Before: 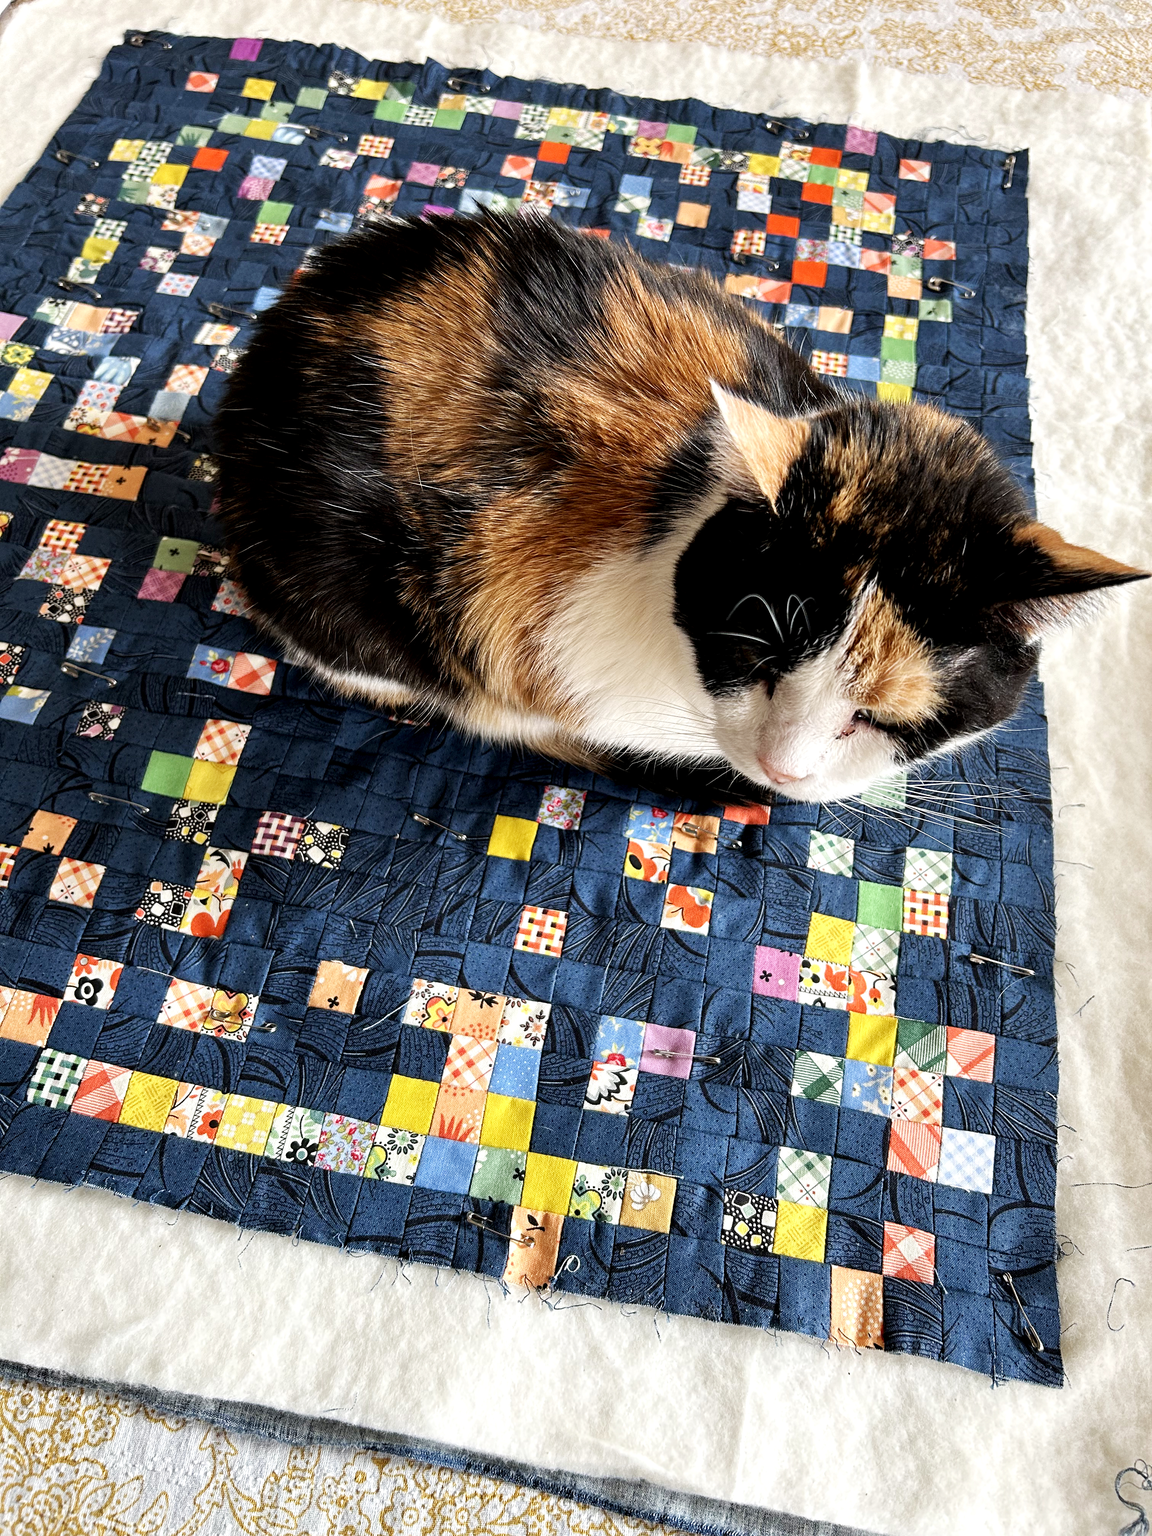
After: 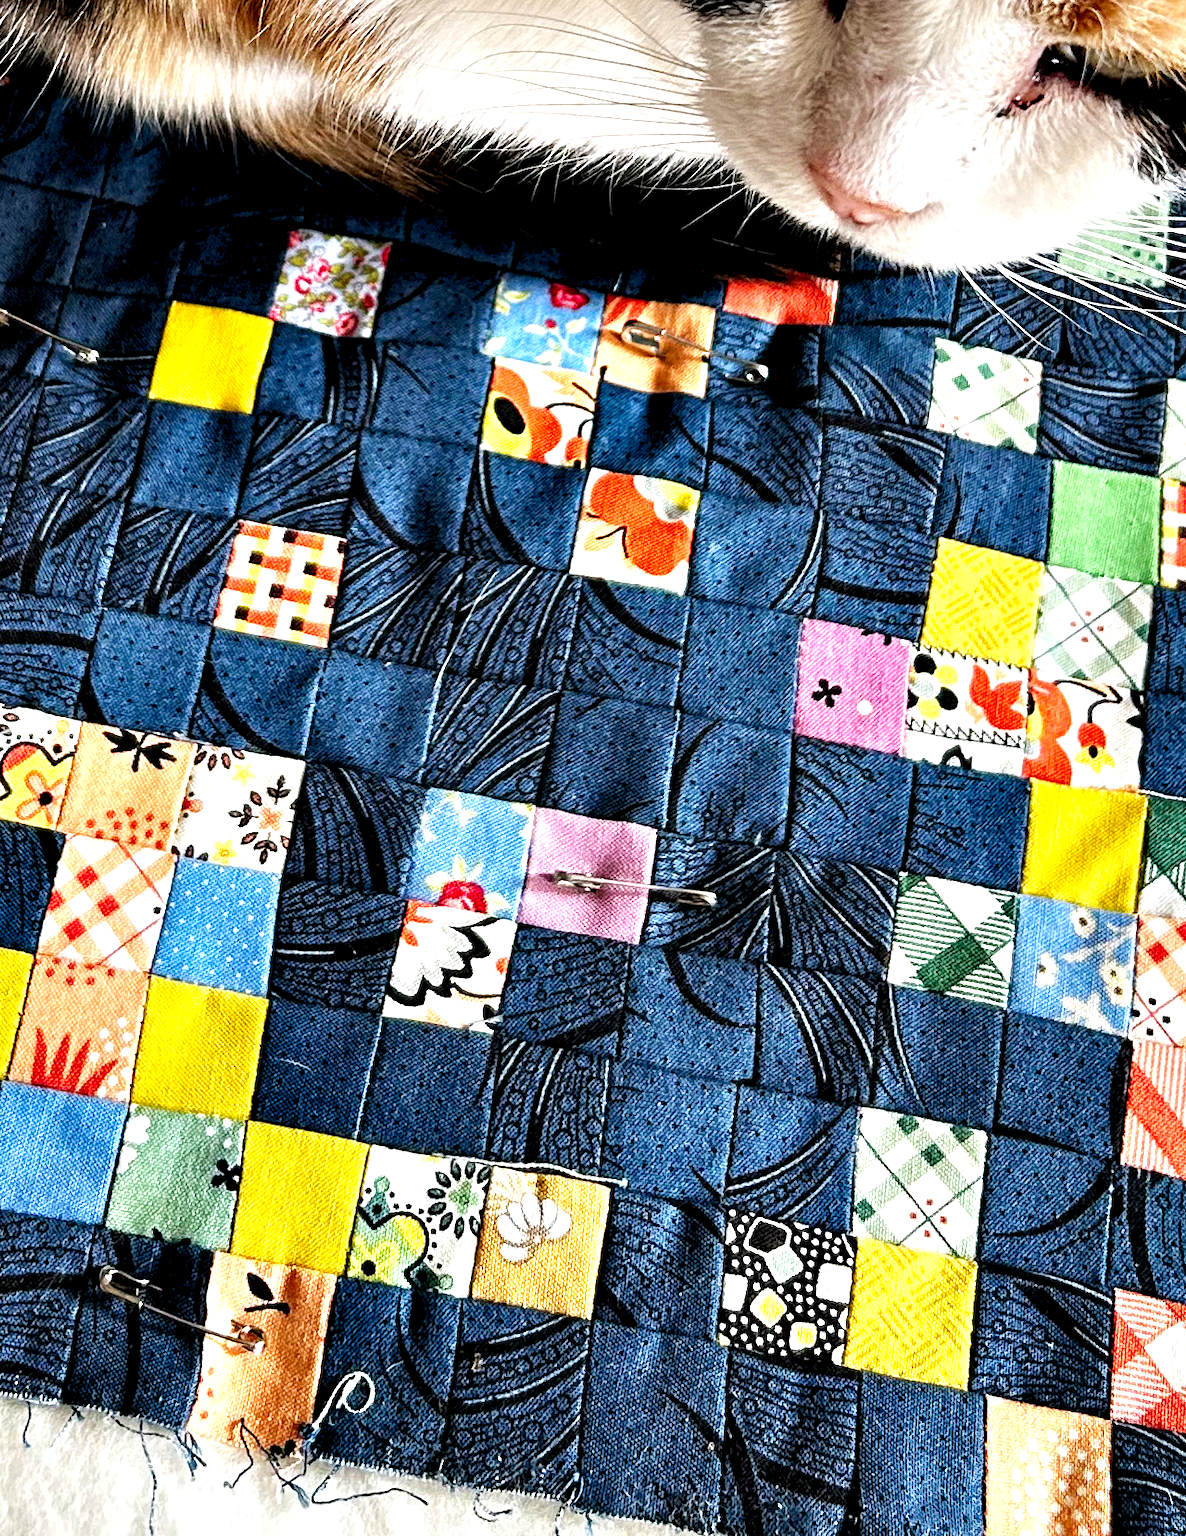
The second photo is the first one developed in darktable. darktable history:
contrast equalizer: octaves 7, y [[0.6 ×6], [0.55 ×6], [0 ×6], [0 ×6], [0 ×6]]
levels: mode automatic
crop: left 36.979%, top 45.009%, right 20.64%, bottom 13.856%
